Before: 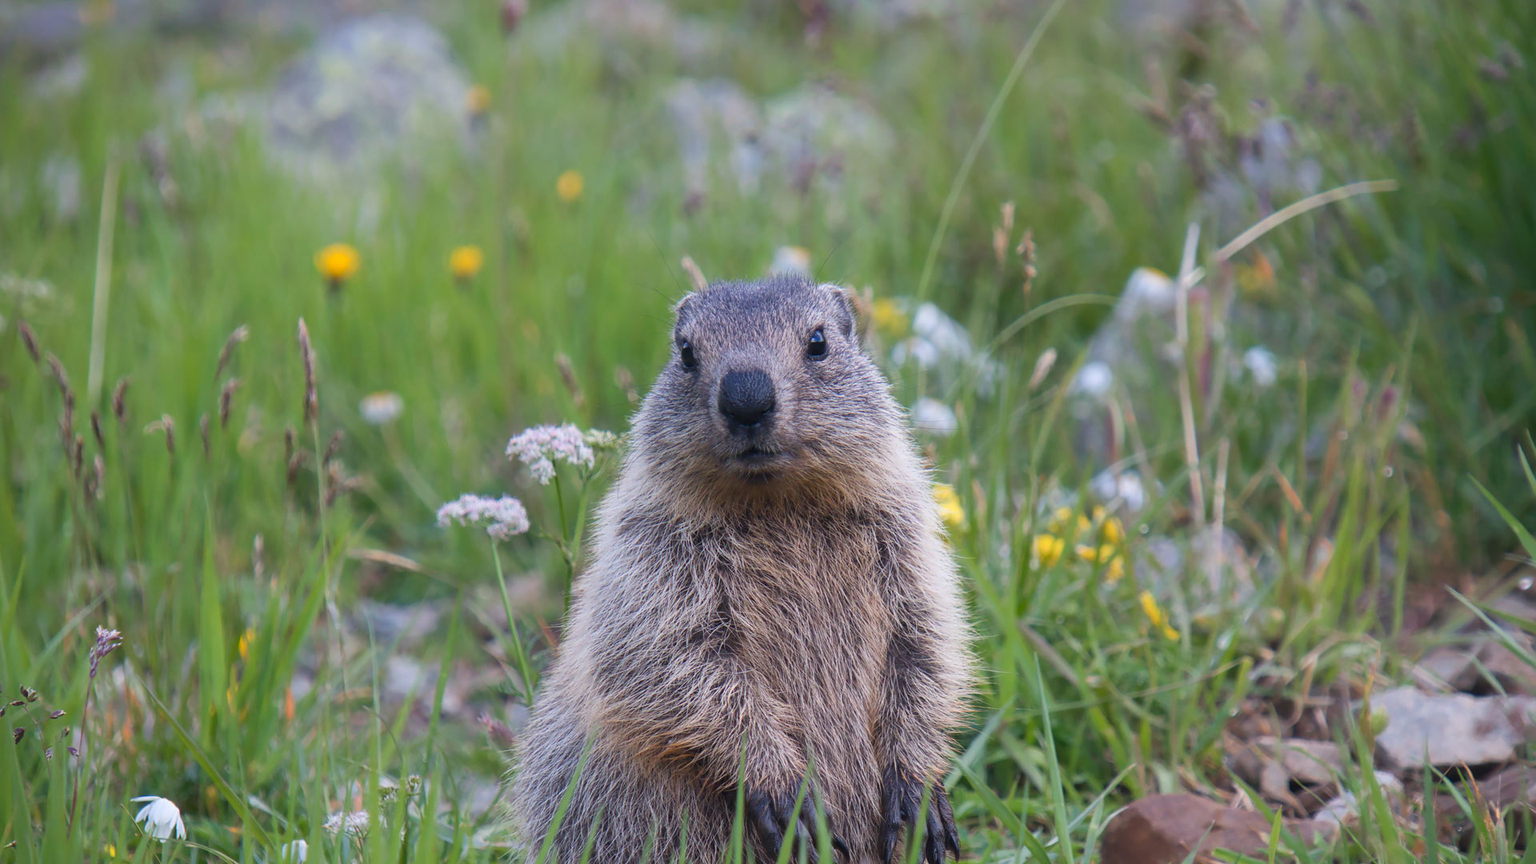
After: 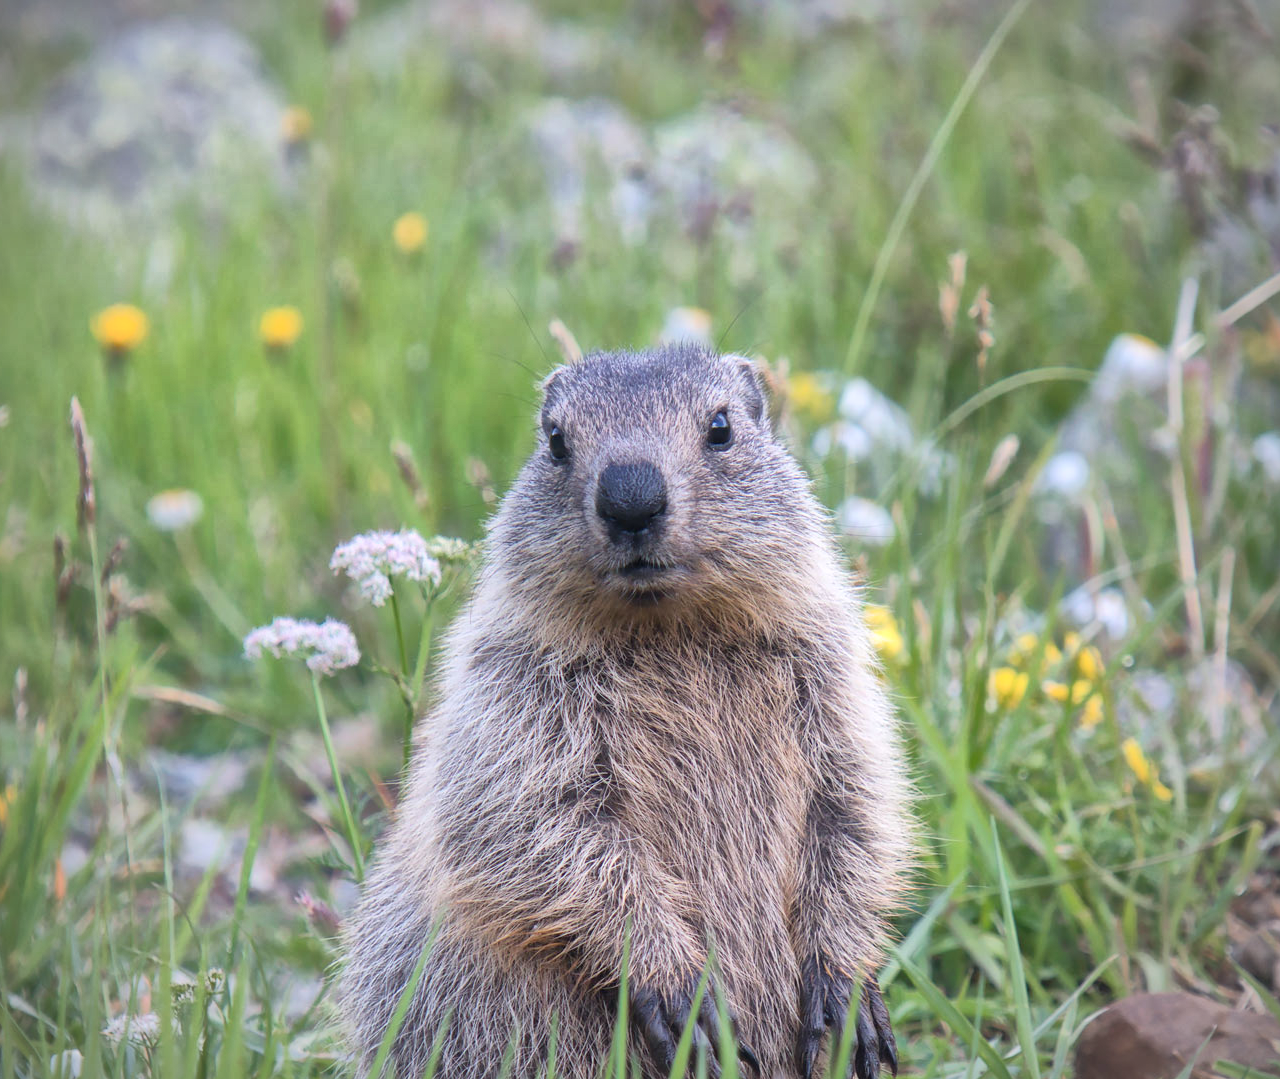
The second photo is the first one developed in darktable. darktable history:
vignetting: fall-off radius 60.92%
global tonemap: drago (1, 100), detail 1
crop and rotate: left 15.754%, right 17.579%
